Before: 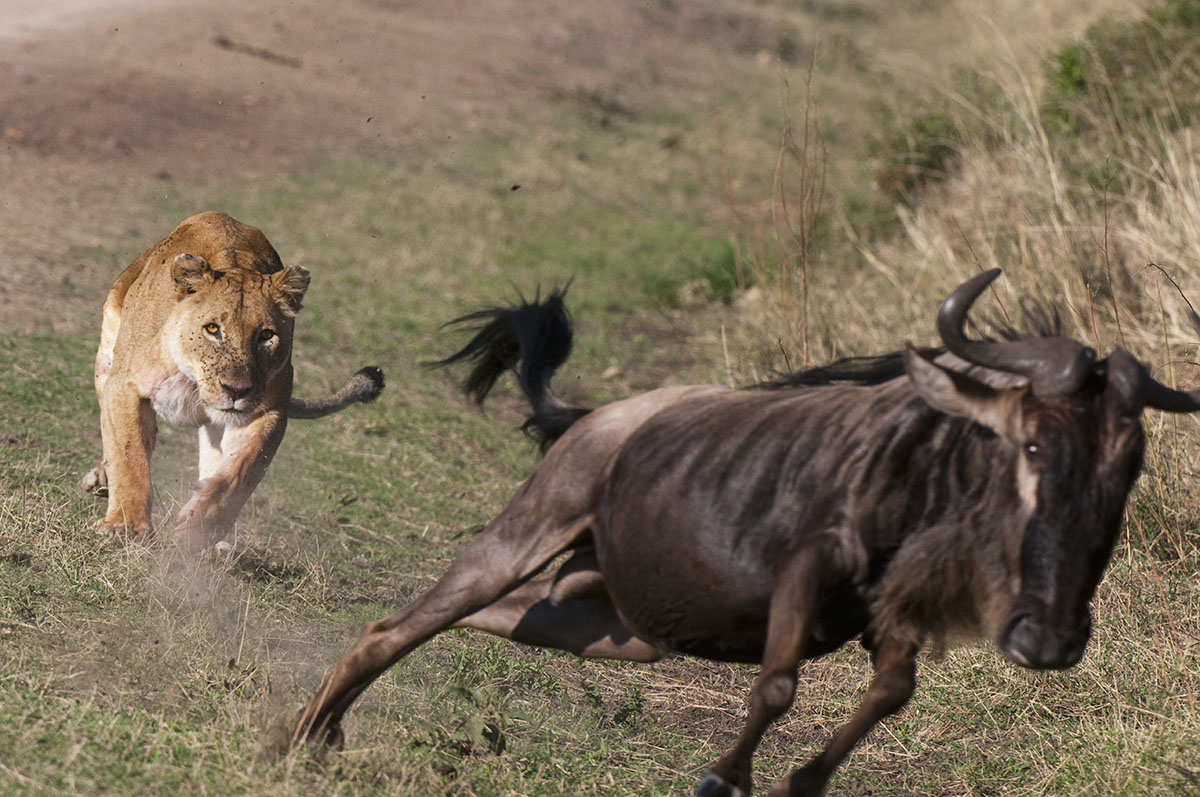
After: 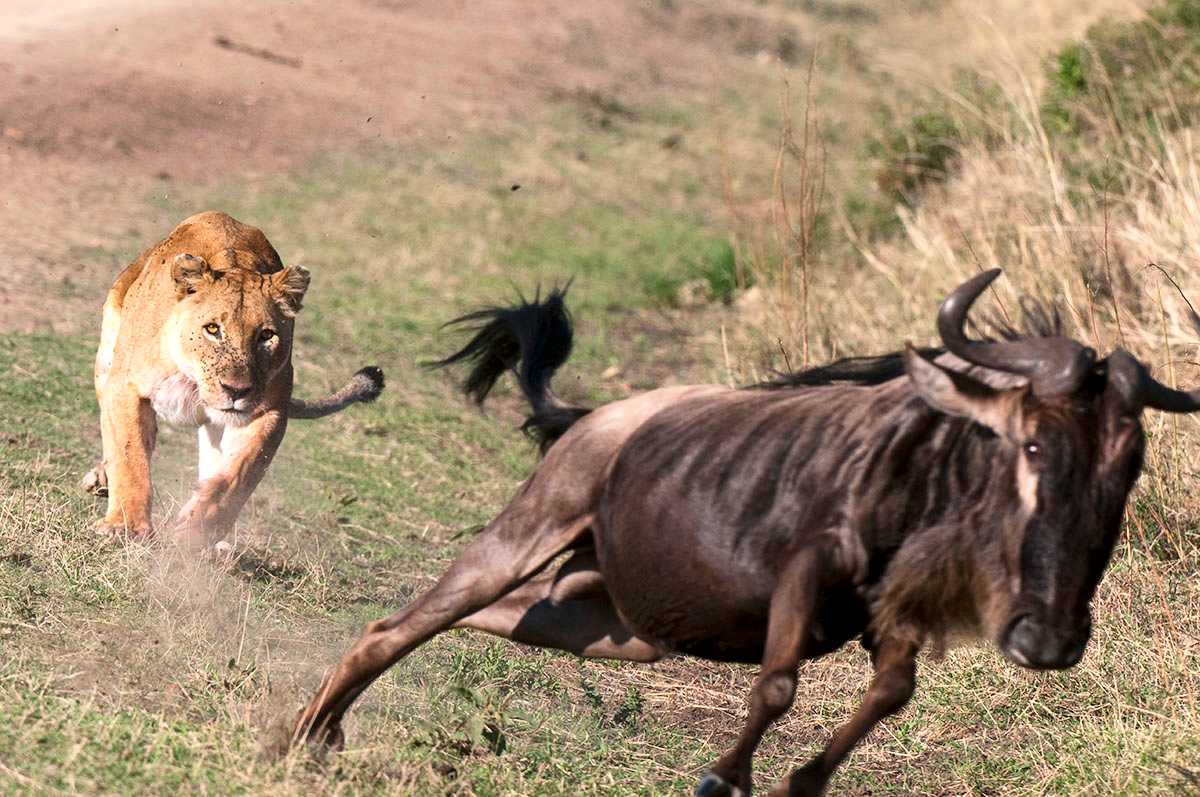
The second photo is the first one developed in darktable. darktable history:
contrast brightness saturation: contrast 0.15, brightness 0.05
exposure: black level correction 0.001, exposure 0.5 EV, compensate exposure bias true, compensate highlight preservation false
